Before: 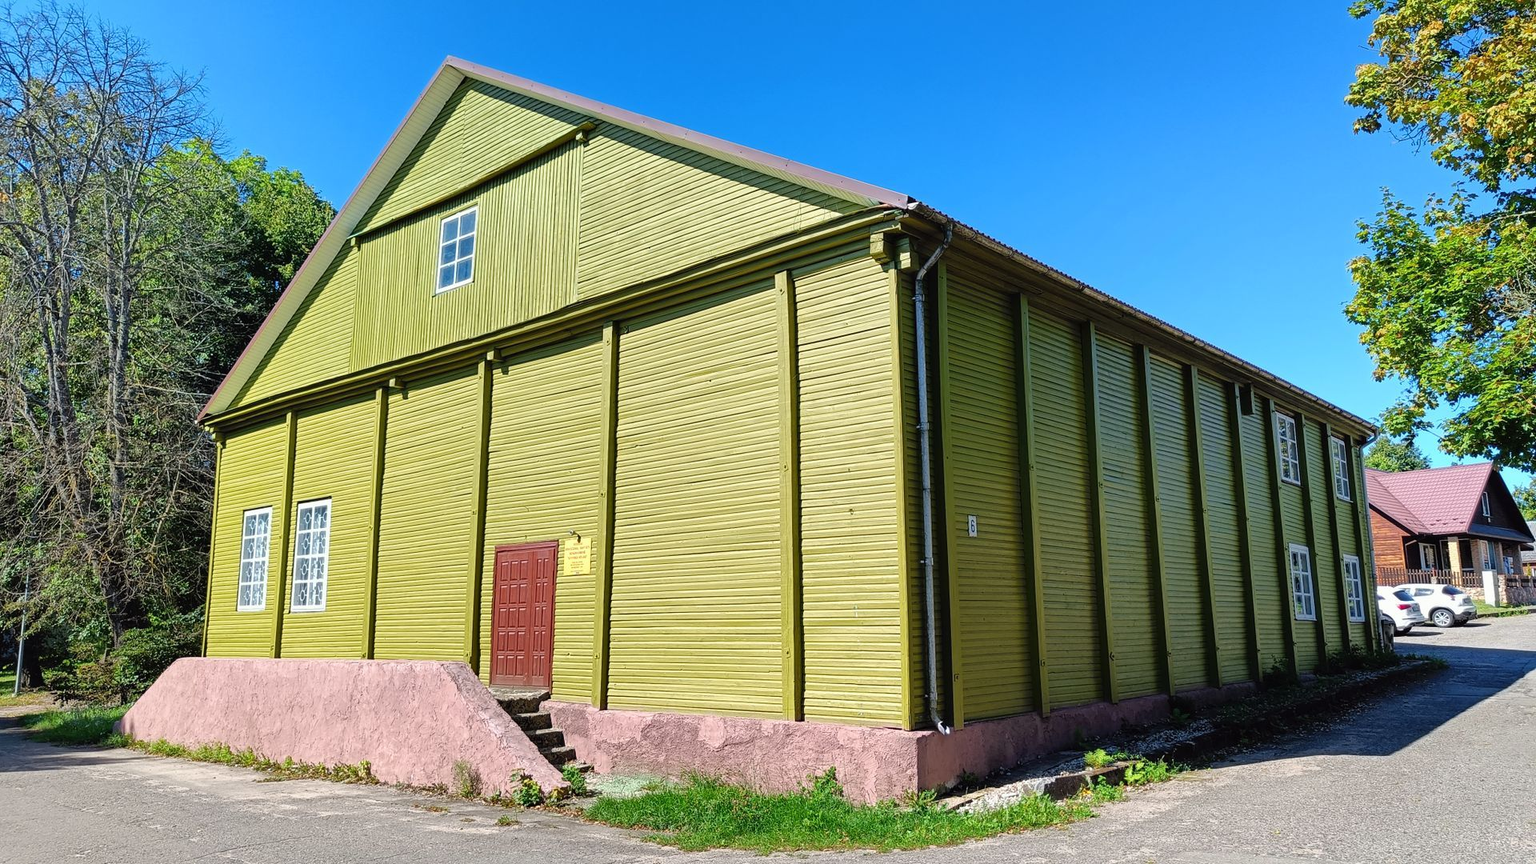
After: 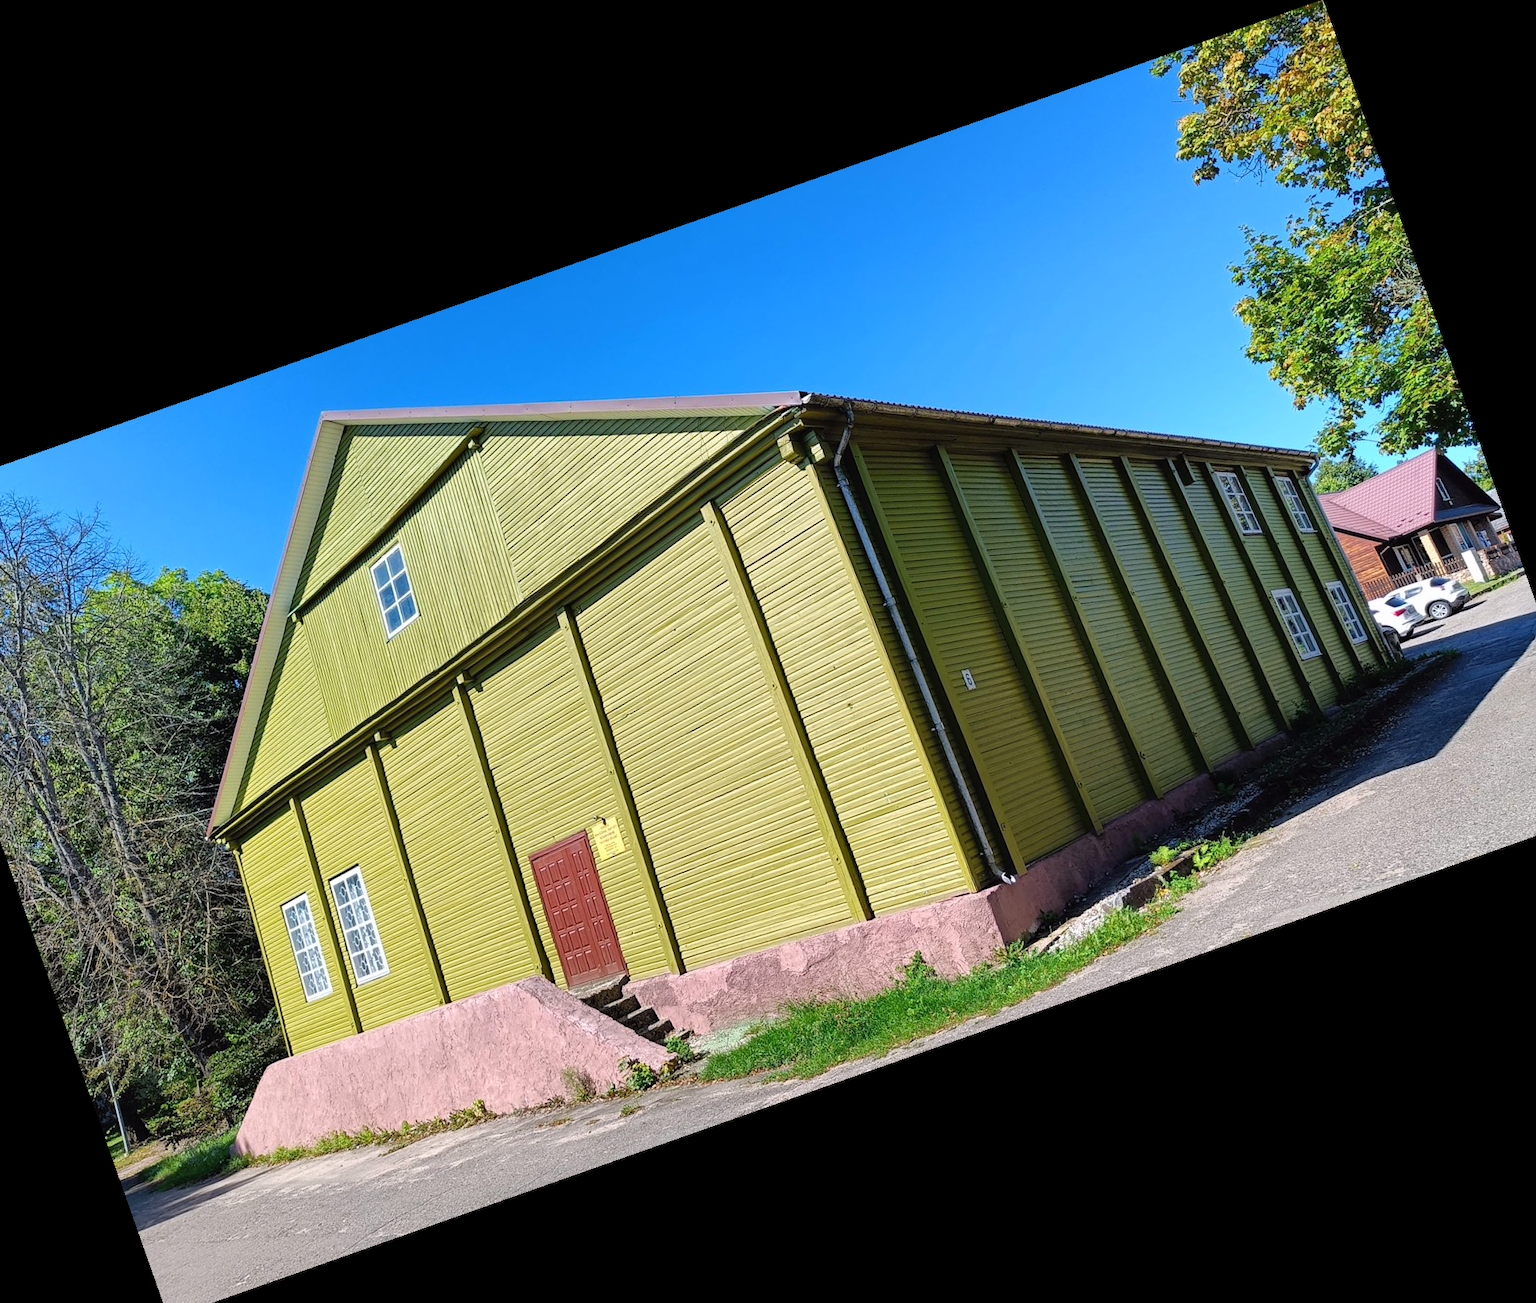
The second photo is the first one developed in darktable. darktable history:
white balance: red 1.009, blue 1.027
crop and rotate: angle 19.43°, left 6.812%, right 4.125%, bottom 1.087%
